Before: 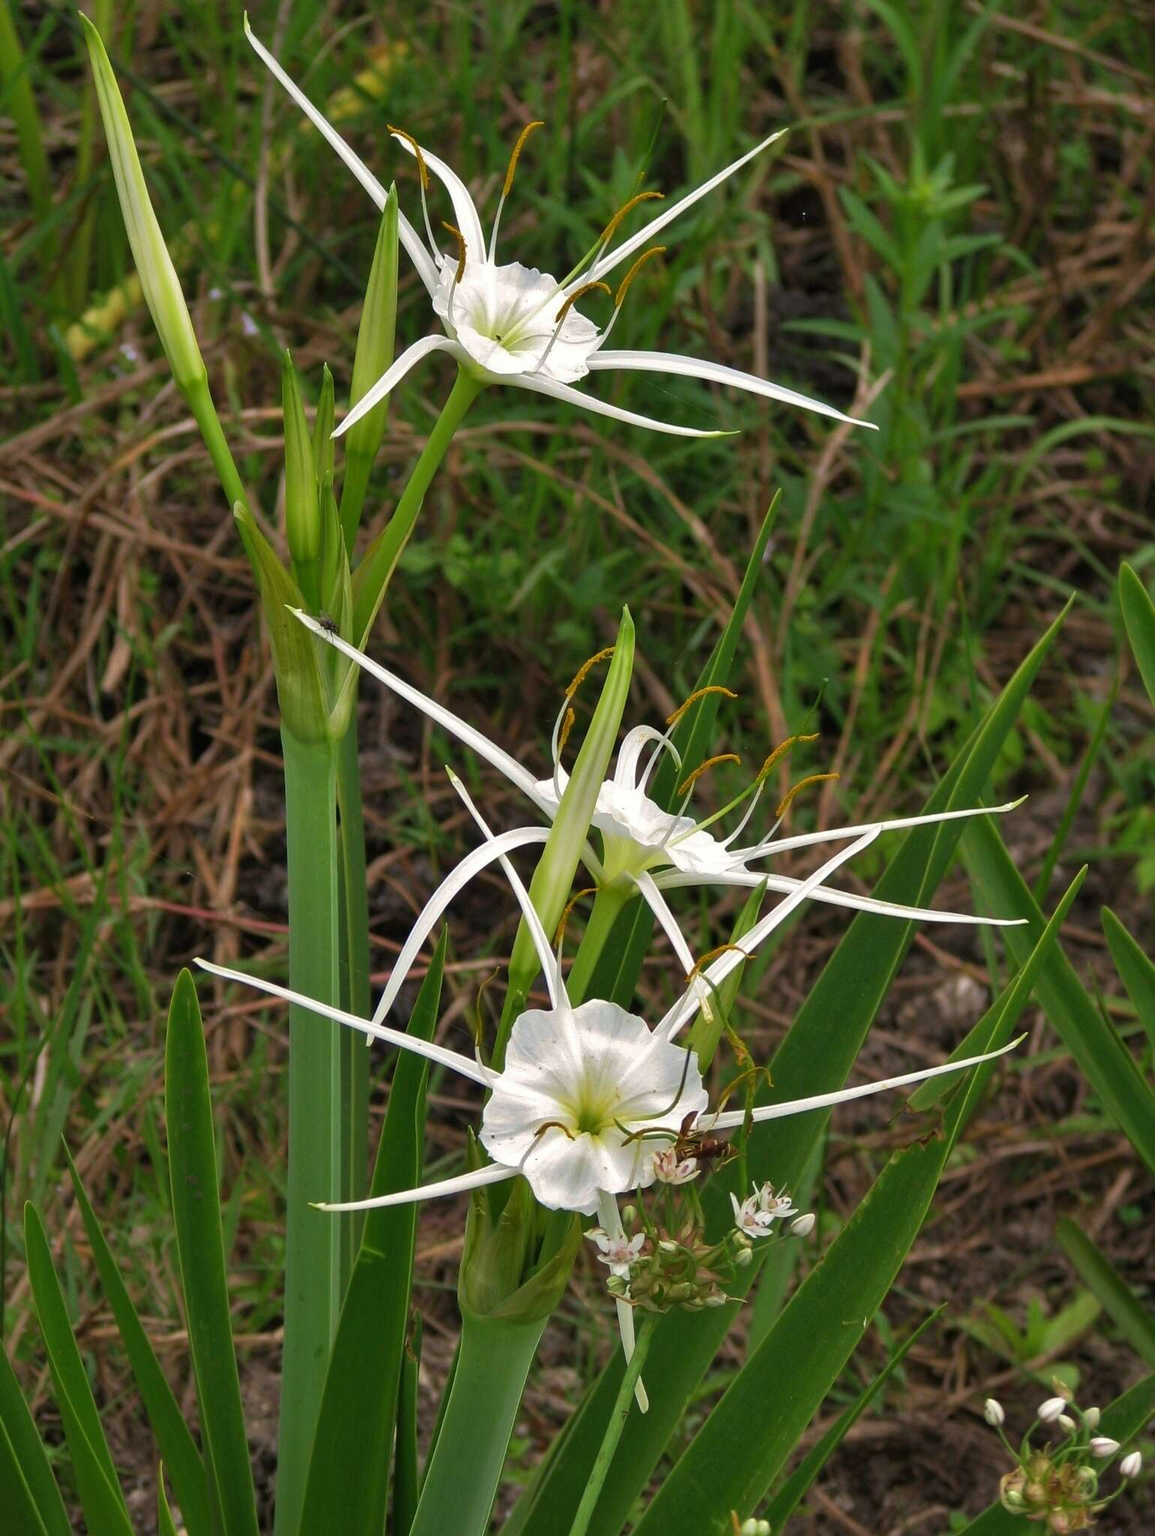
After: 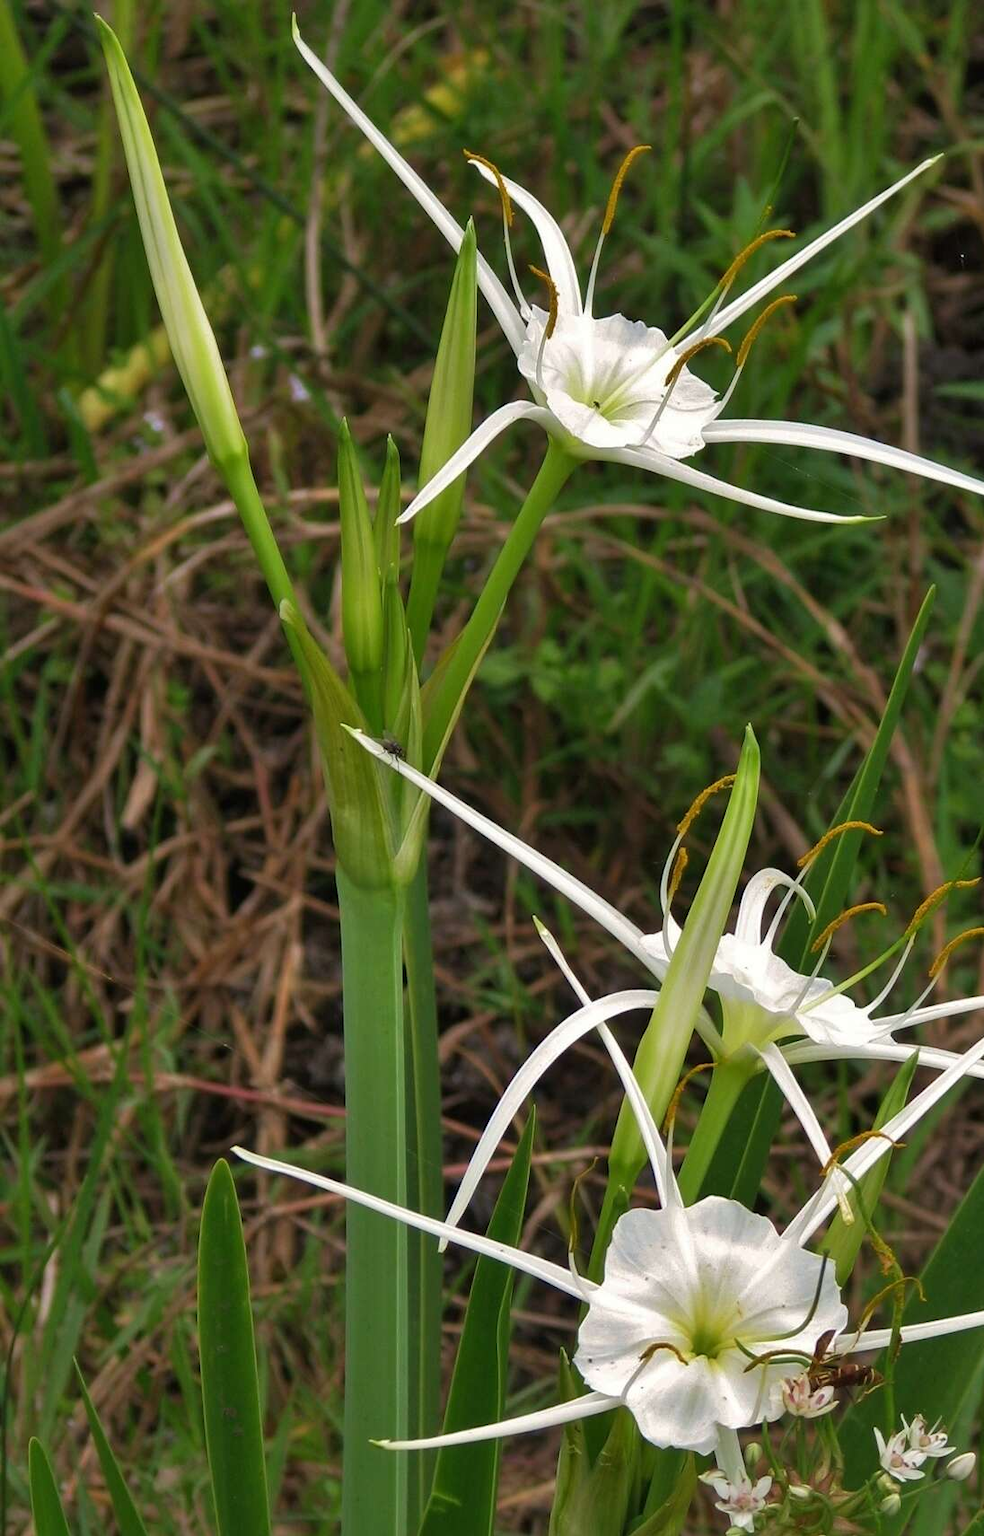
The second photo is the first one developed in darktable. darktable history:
levels: mode automatic, levels [0.129, 0.519, 0.867]
exposure: compensate highlight preservation false
crop: right 28.722%, bottom 16.407%
